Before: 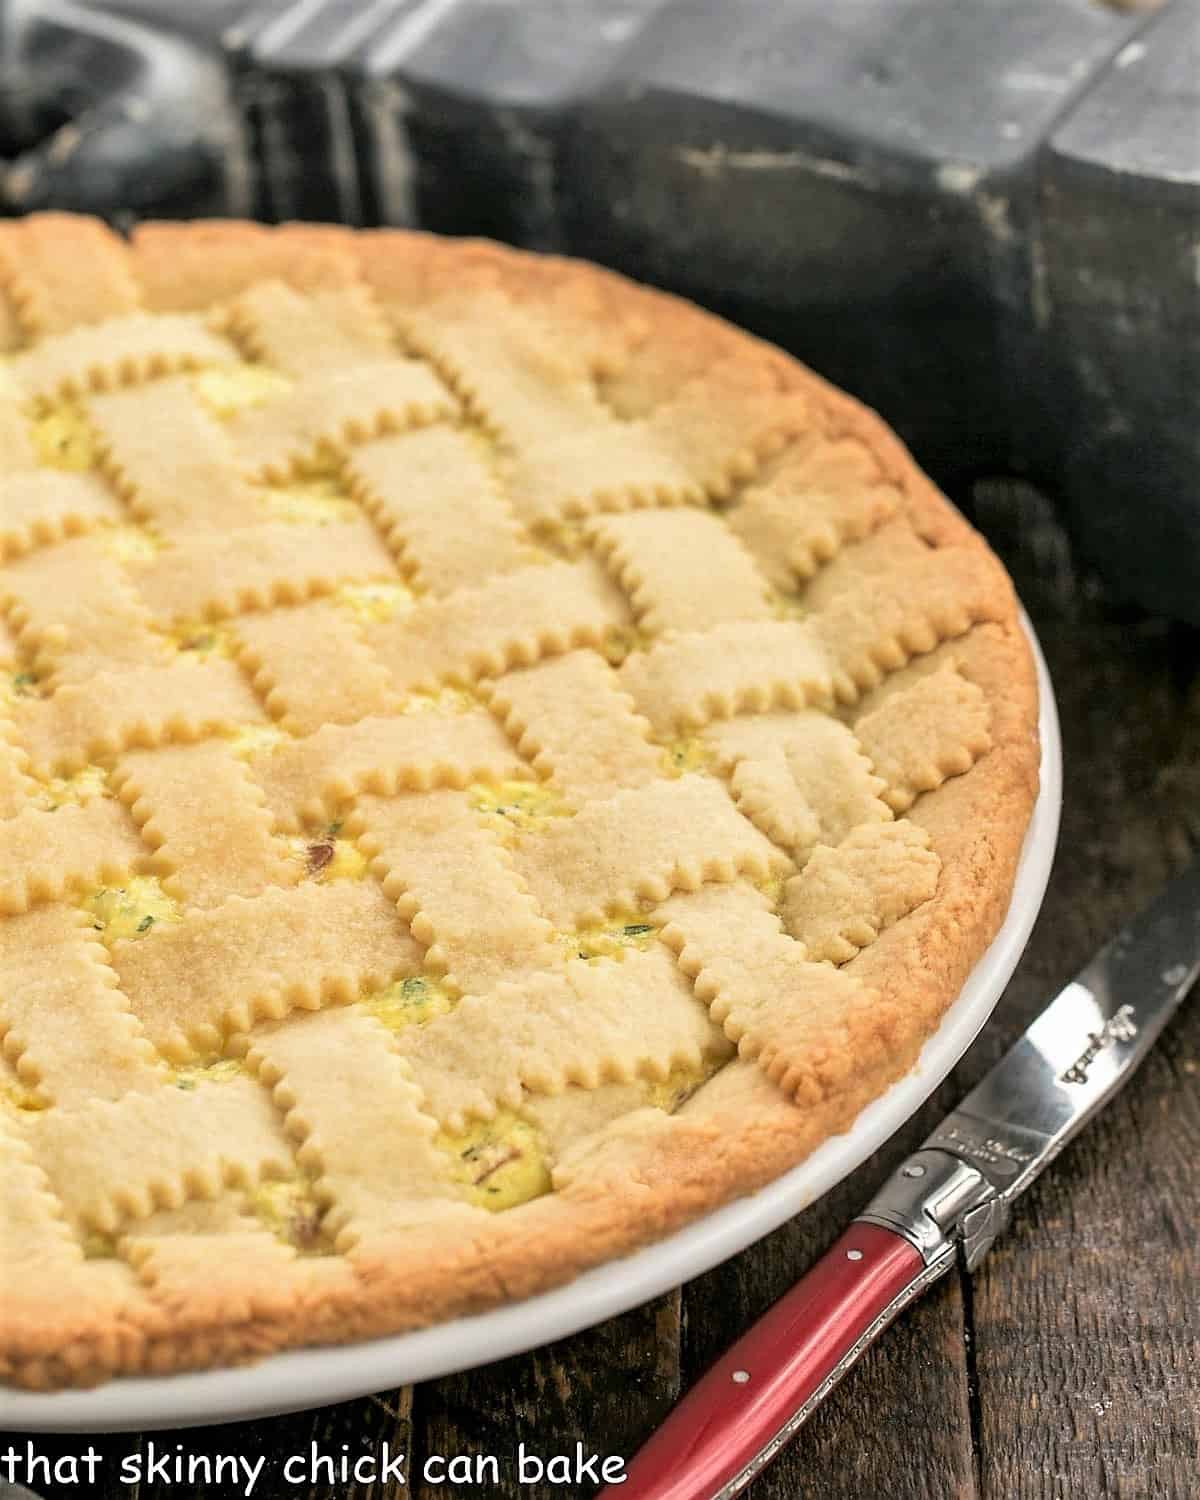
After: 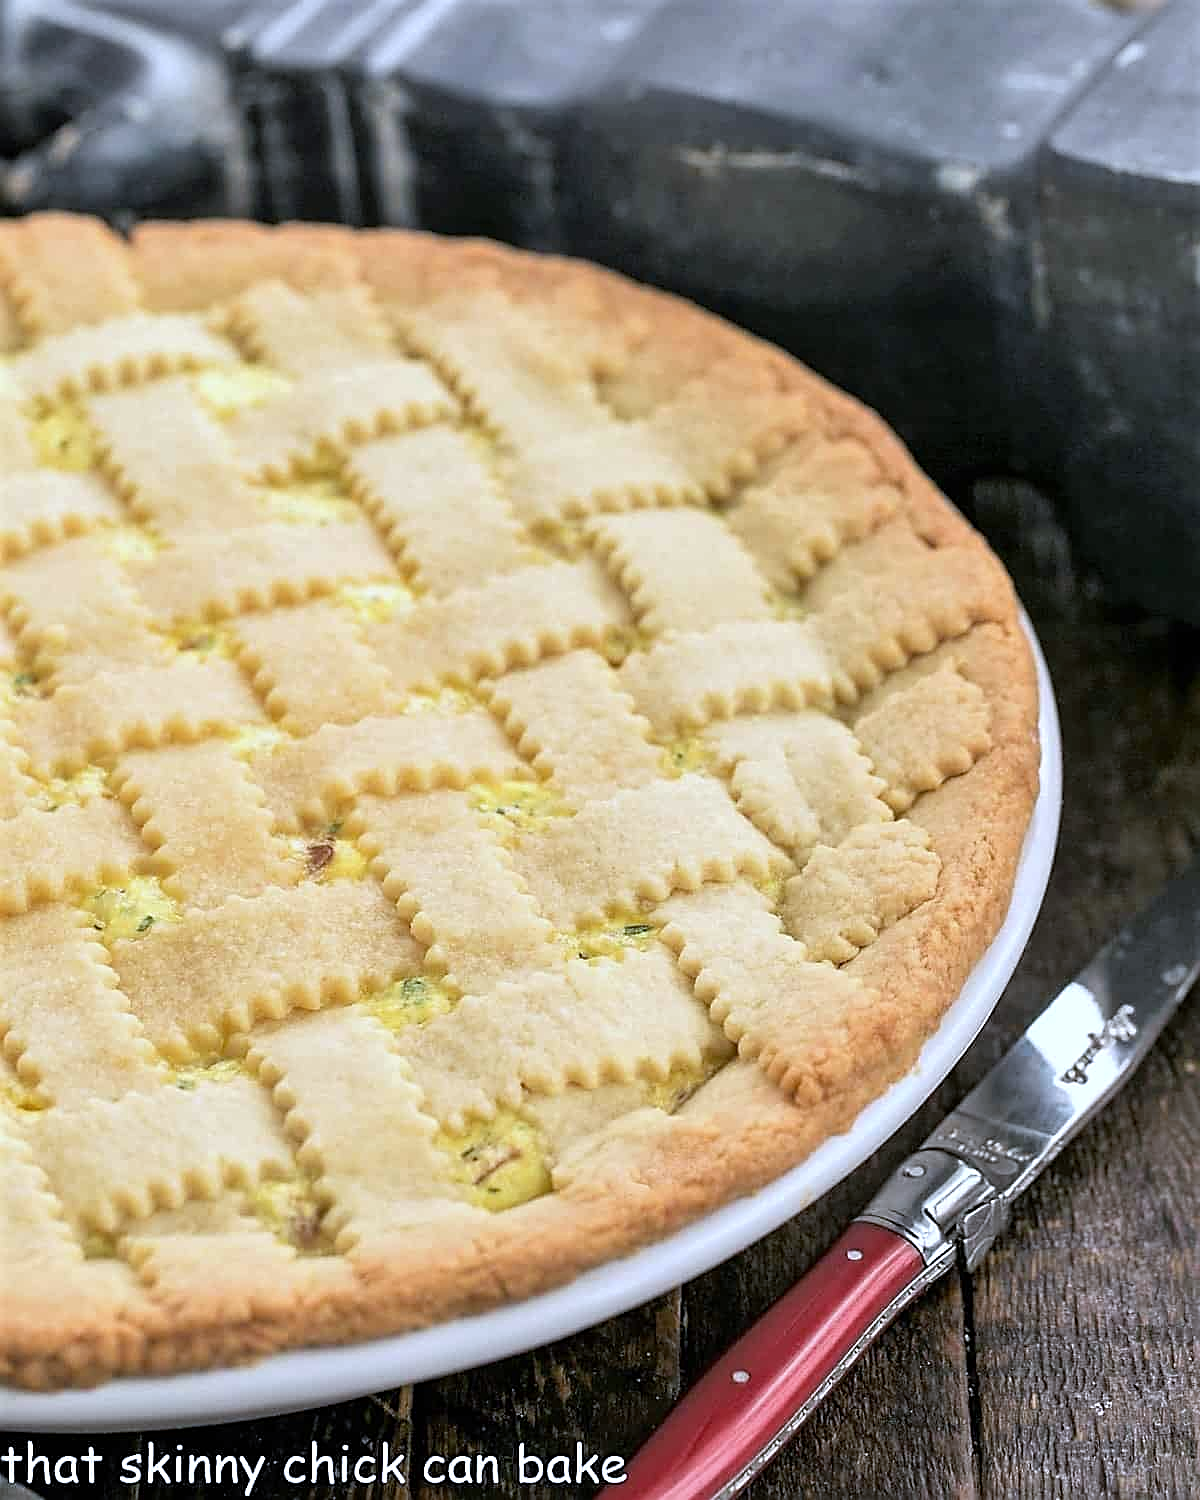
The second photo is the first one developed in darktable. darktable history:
white balance: red 0.948, green 1.02, blue 1.176
sharpen: on, module defaults
